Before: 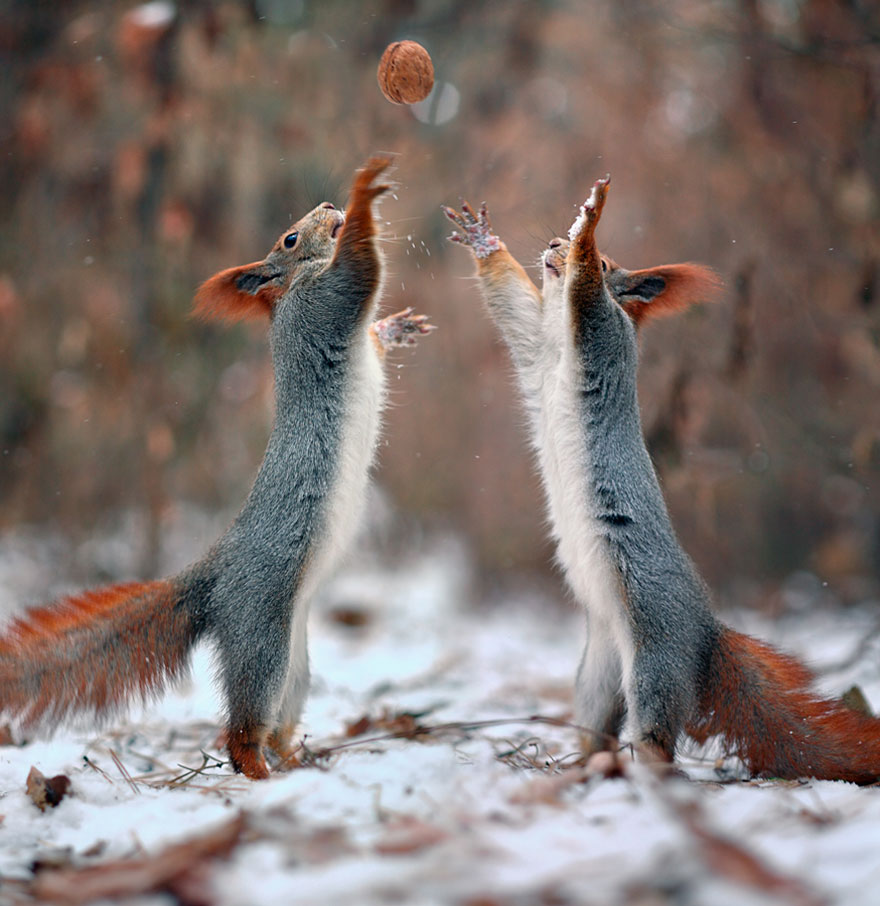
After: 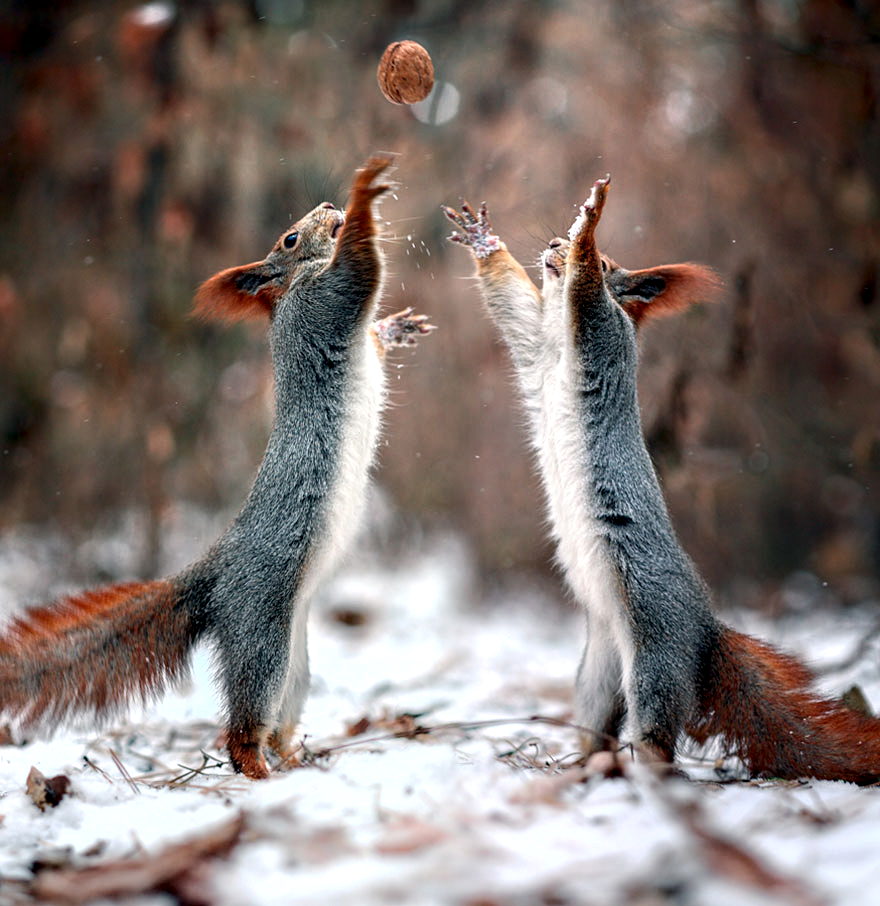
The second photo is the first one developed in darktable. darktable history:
shadows and highlights: shadows -90, highlights 90, soften with gaussian
local contrast: highlights 20%, shadows 70%, detail 170%
